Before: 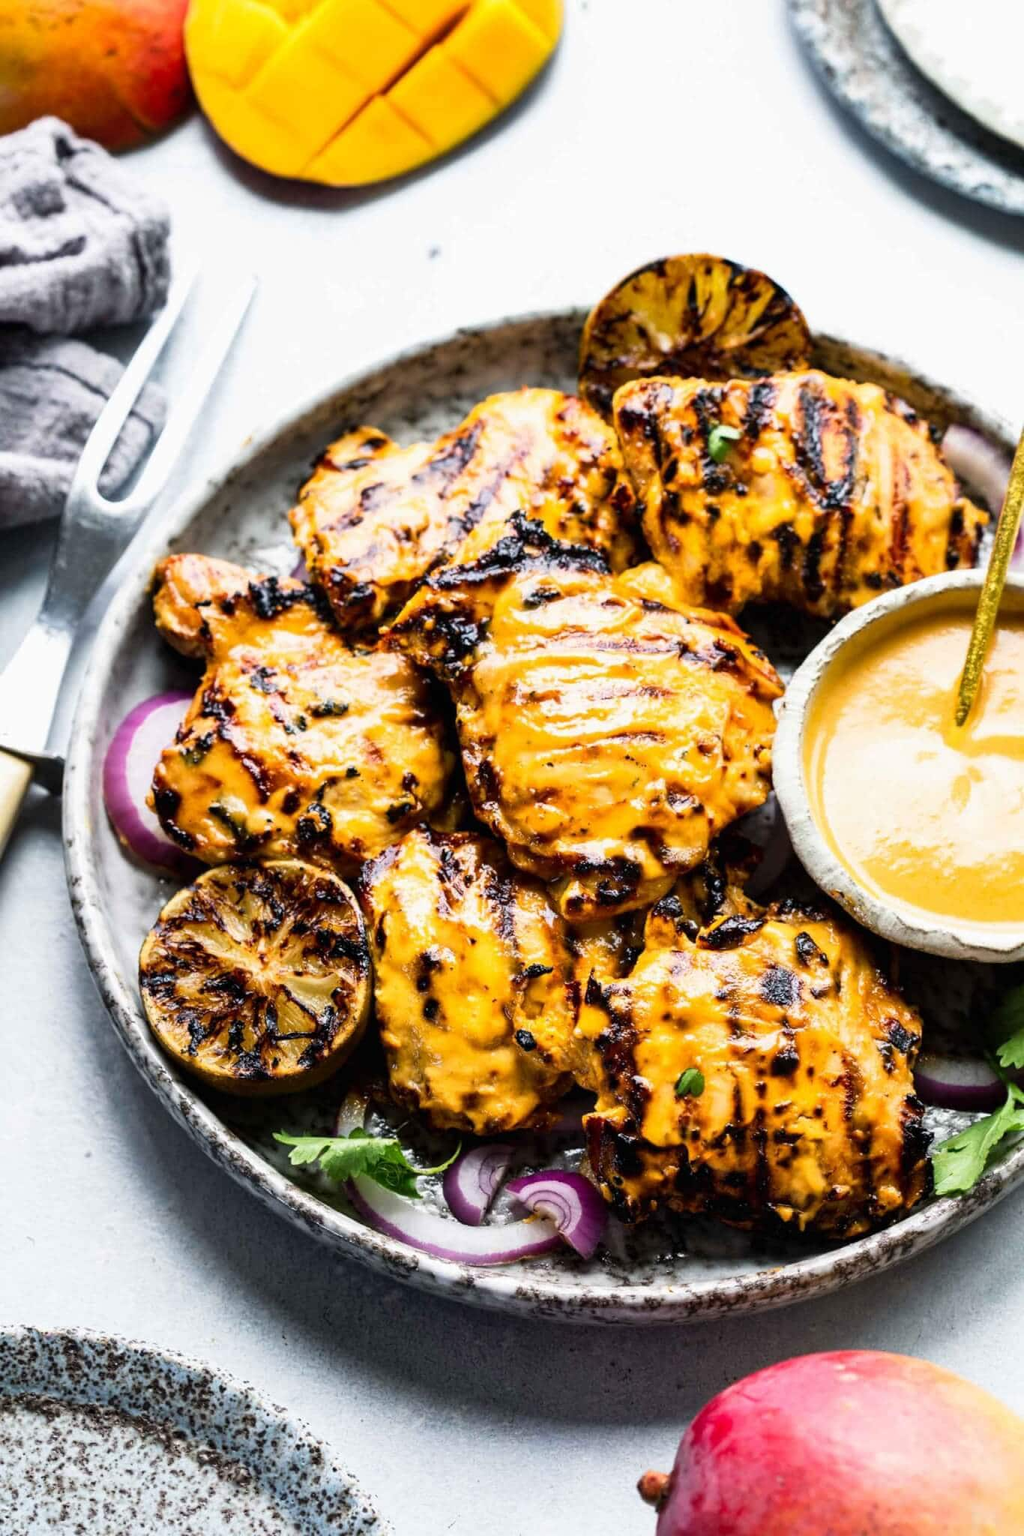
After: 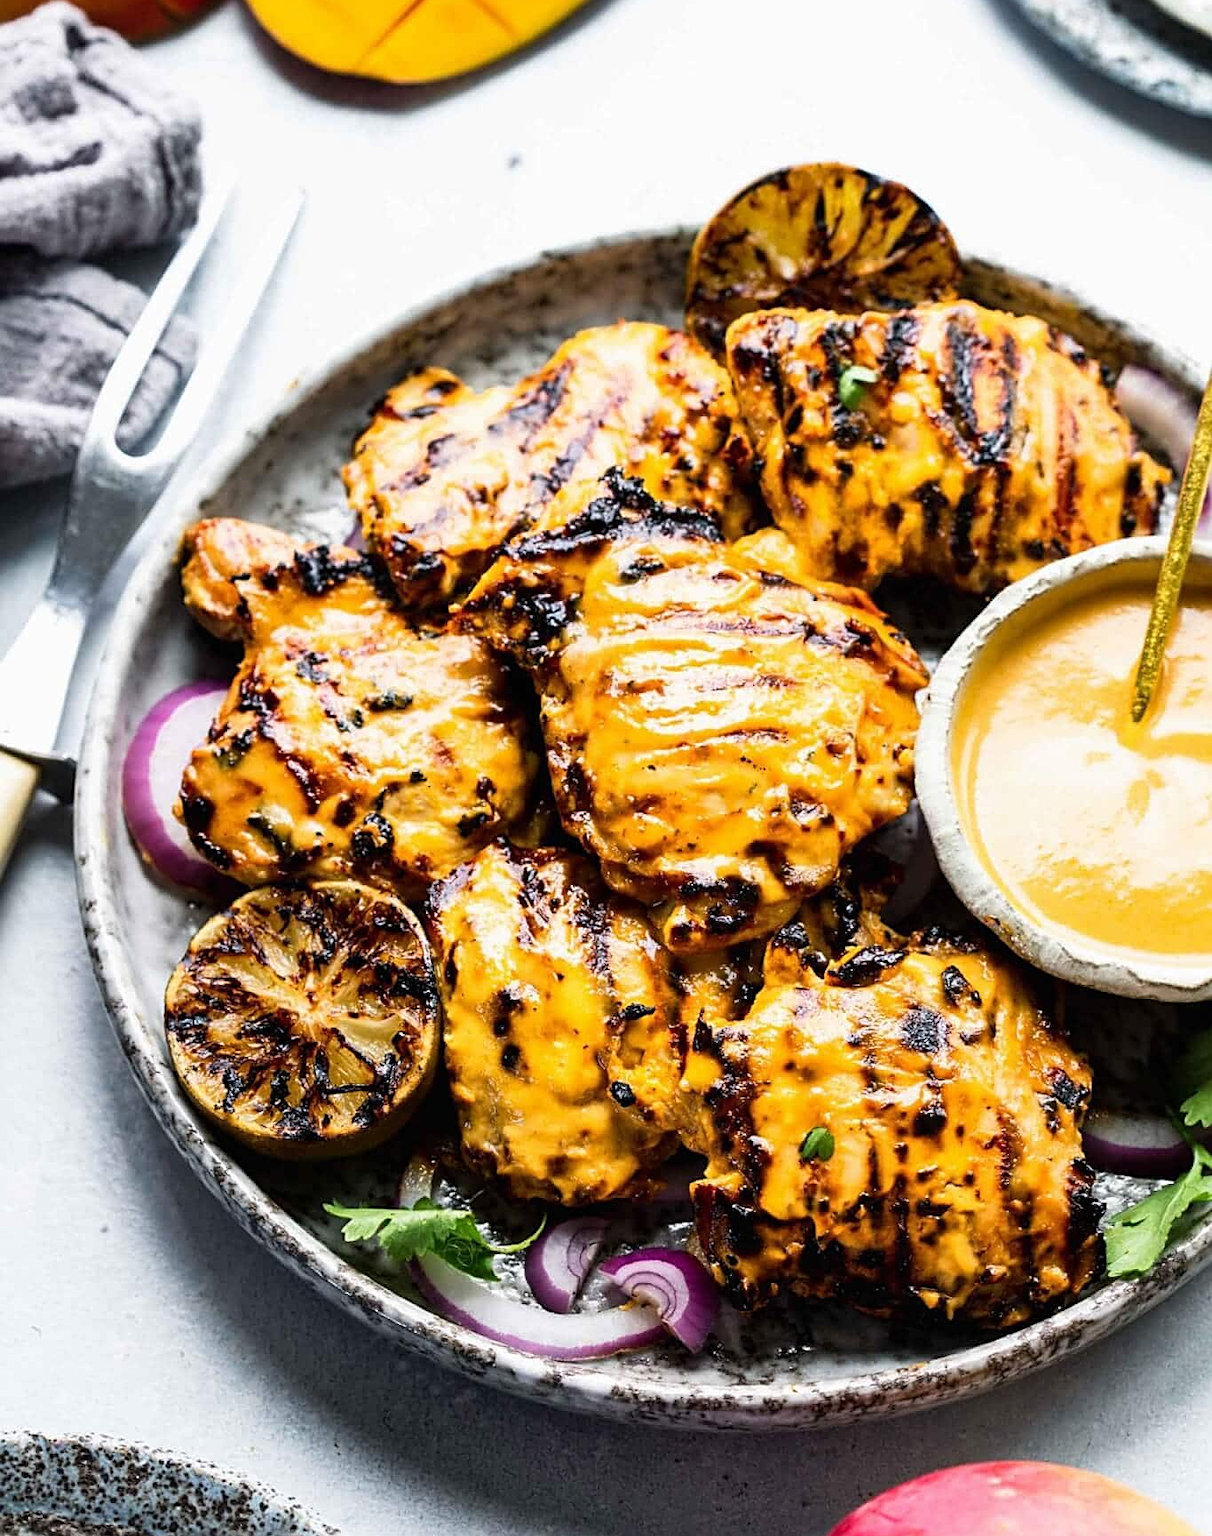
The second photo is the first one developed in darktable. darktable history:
crop: top 7.616%, bottom 7.867%
tone equalizer: edges refinement/feathering 500, mask exposure compensation -1.57 EV, preserve details guided filter
sharpen: on, module defaults
